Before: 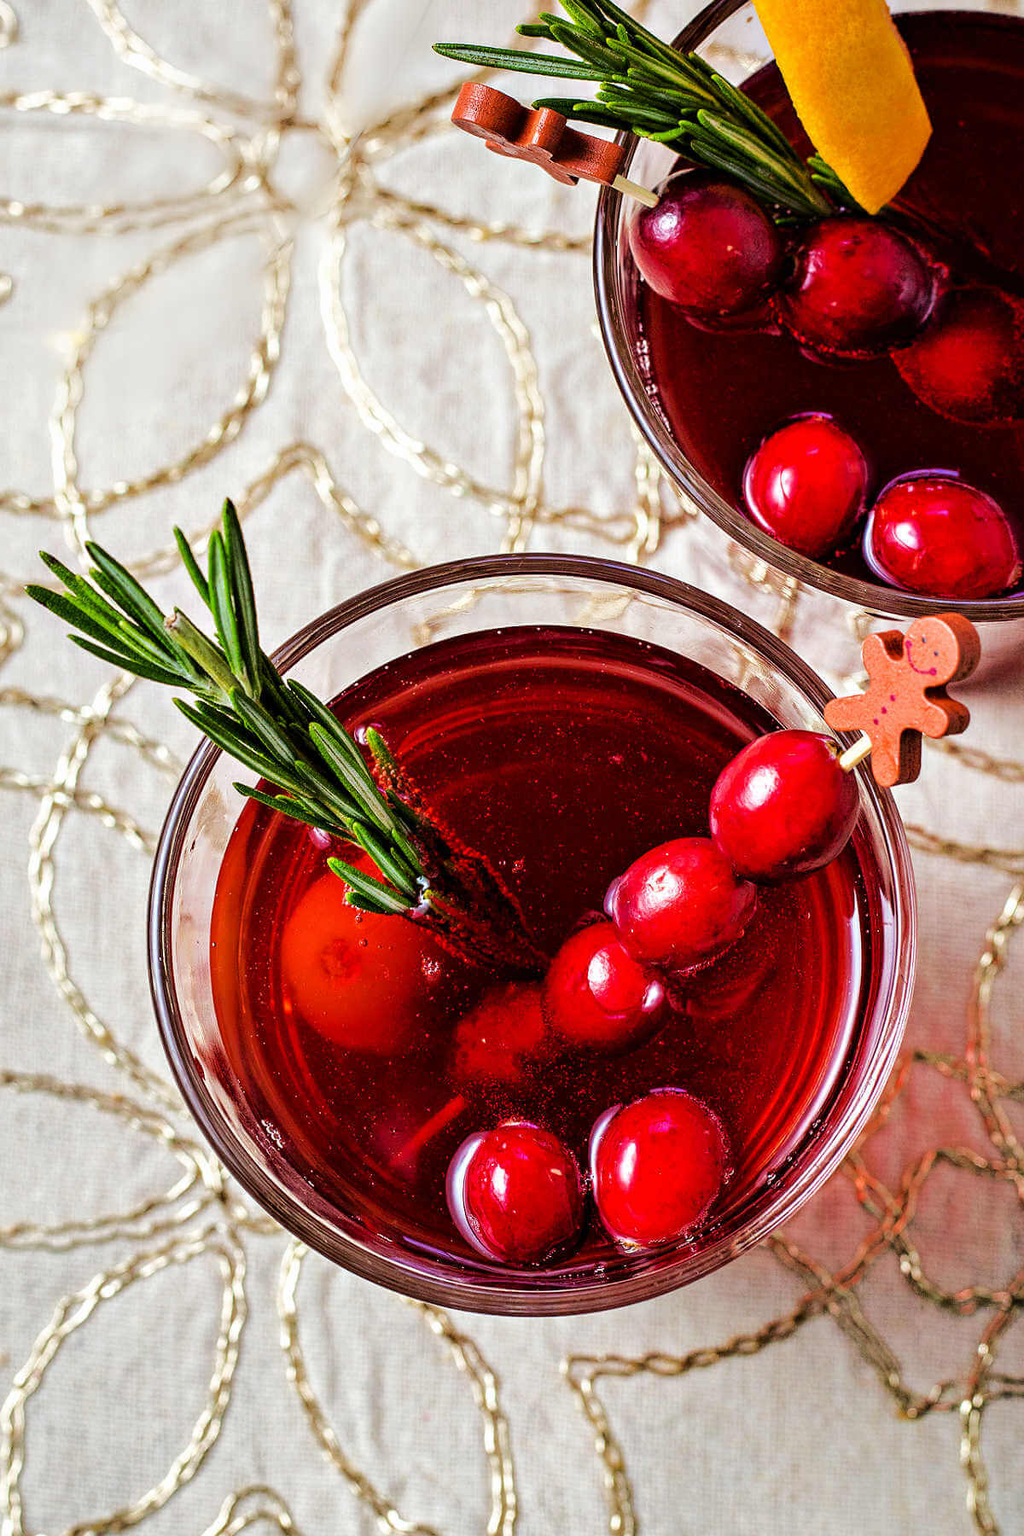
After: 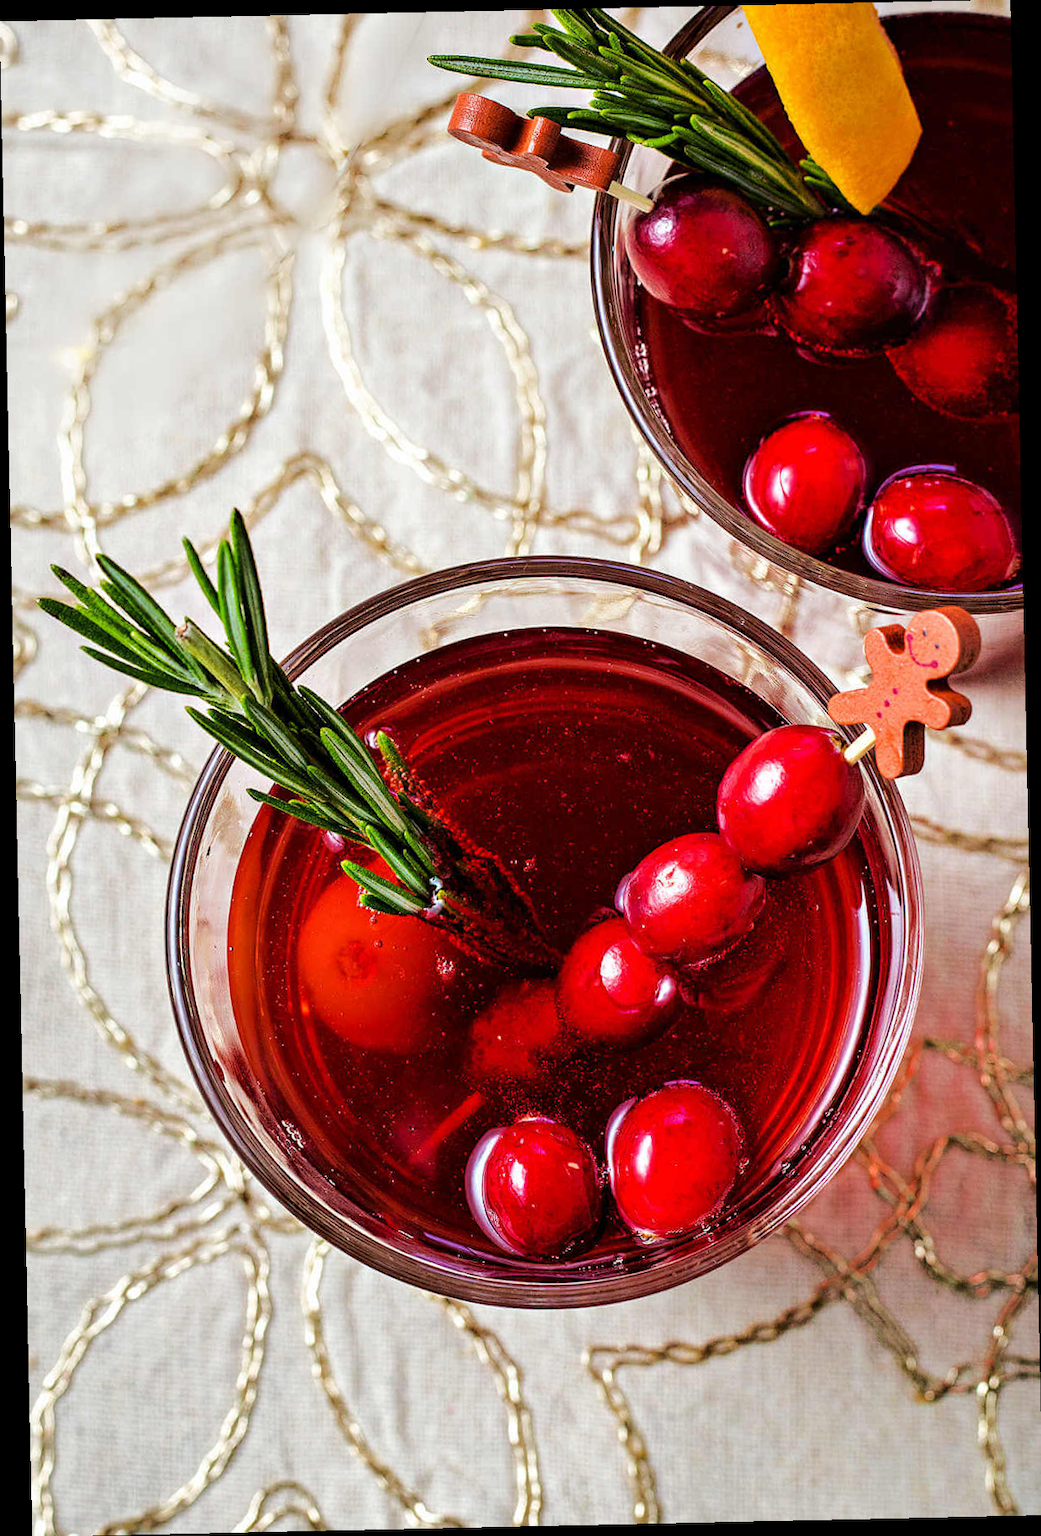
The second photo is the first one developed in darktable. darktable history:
rotate and perspective: rotation -1.24°, automatic cropping off
color balance: mode lift, gamma, gain (sRGB)
